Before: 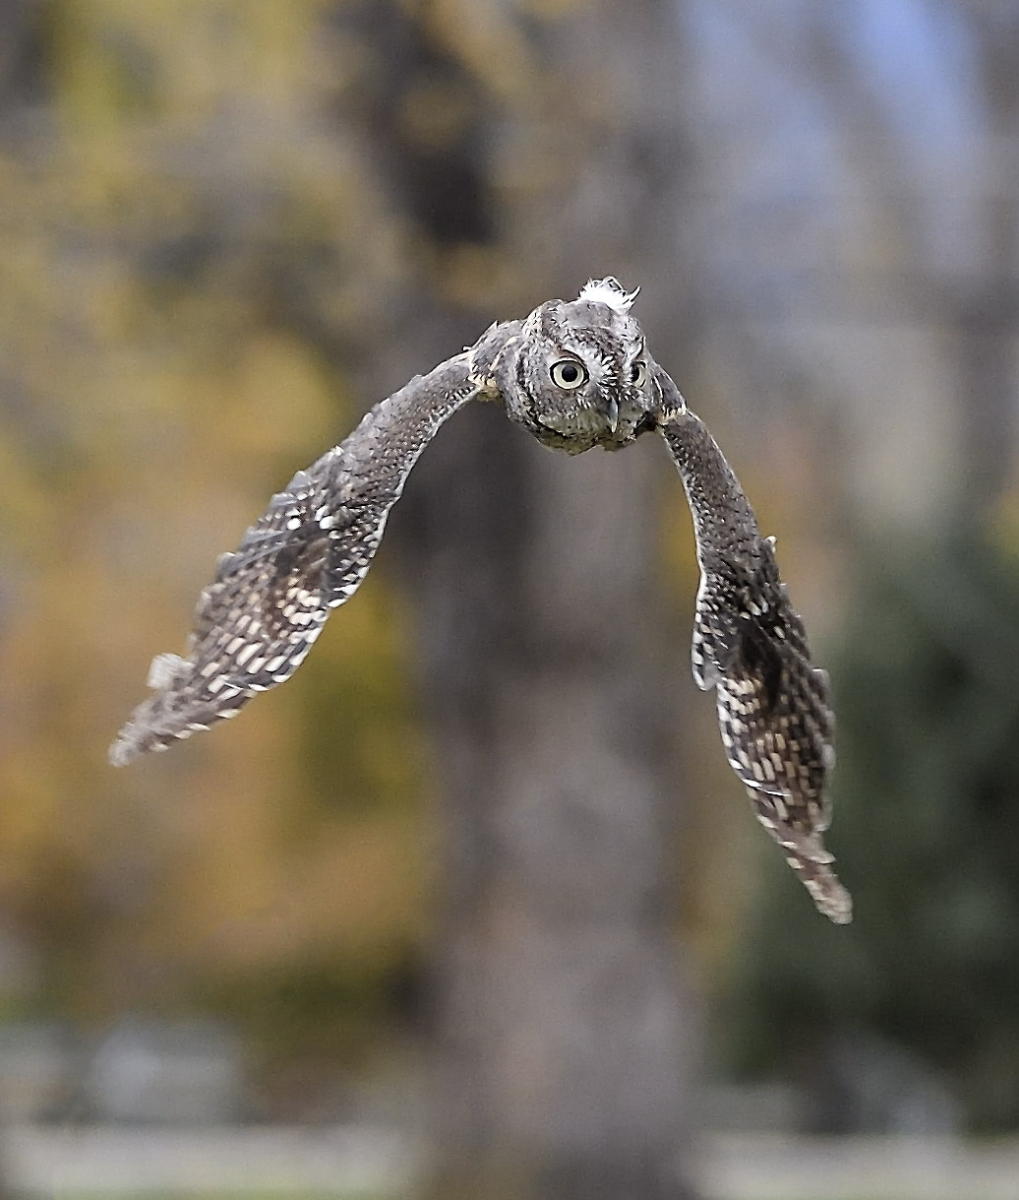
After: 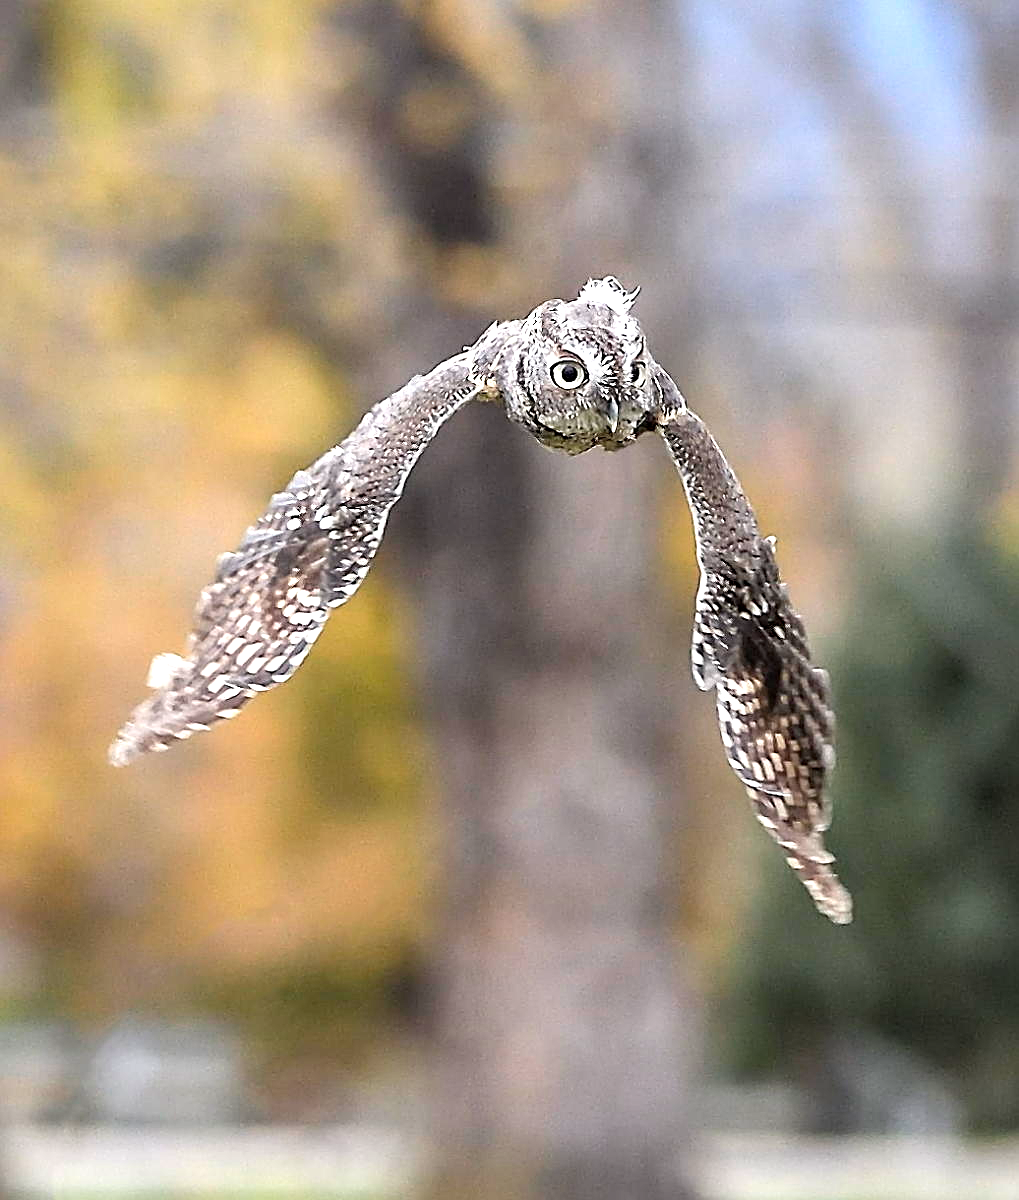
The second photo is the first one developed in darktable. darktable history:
sharpen: amount 0.492
exposure: exposure 1 EV, compensate highlight preservation false
